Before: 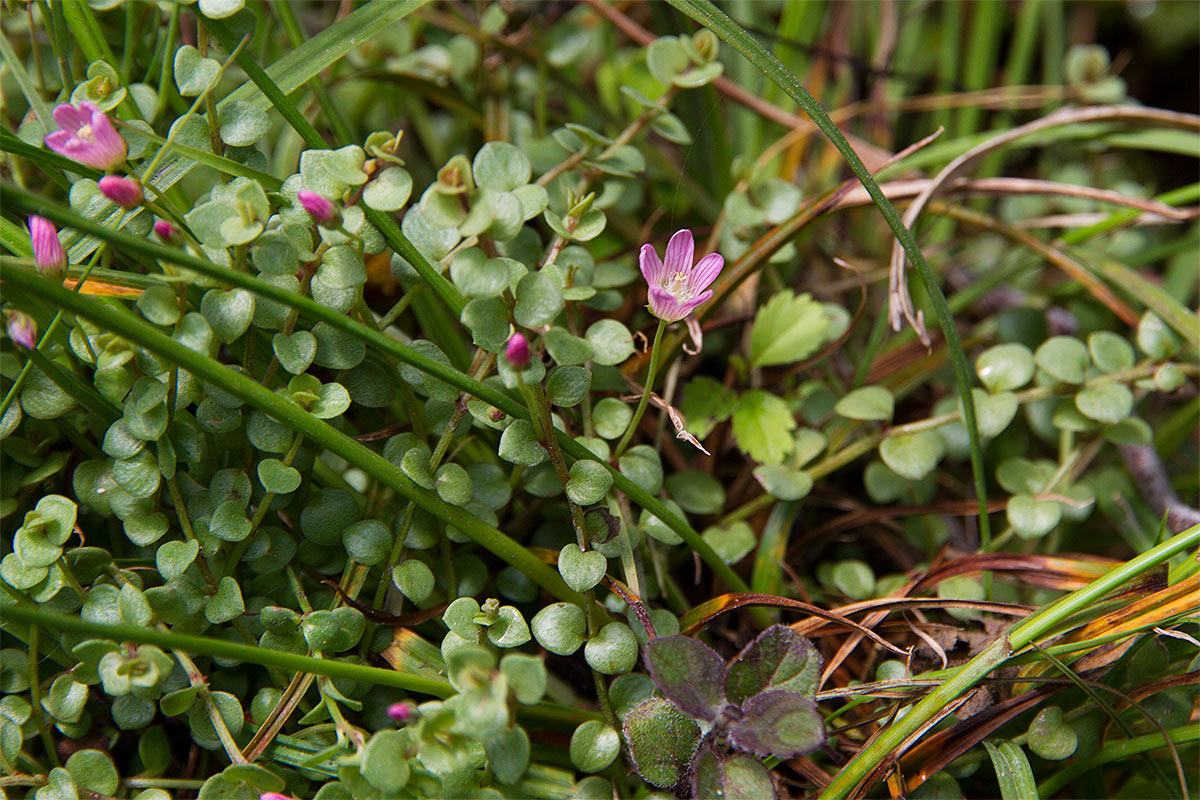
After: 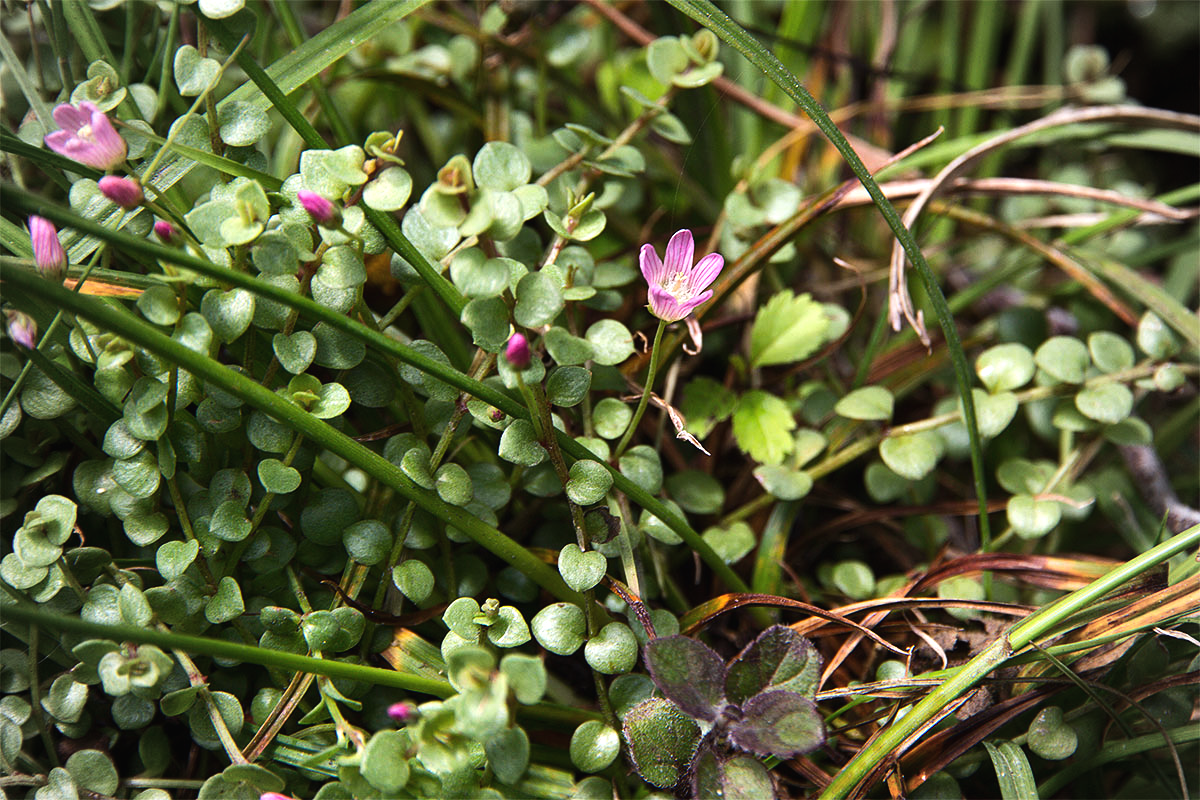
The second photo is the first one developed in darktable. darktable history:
tone equalizer: -8 EV -0.758 EV, -7 EV -0.676 EV, -6 EV -0.606 EV, -5 EV -0.387 EV, -3 EV 0.403 EV, -2 EV 0.6 EV, -1 EV 0.683 EV, +0 EV 0.761 EV, edges refinement/feathering 500, mask exposure compensation -1.57 EV, preserve details no
exposure: black level correction -0.003, exposure 0.04 EV, compensate highlight preservation false
vignetting: fall-off start 71.84%, brightness -0.197
